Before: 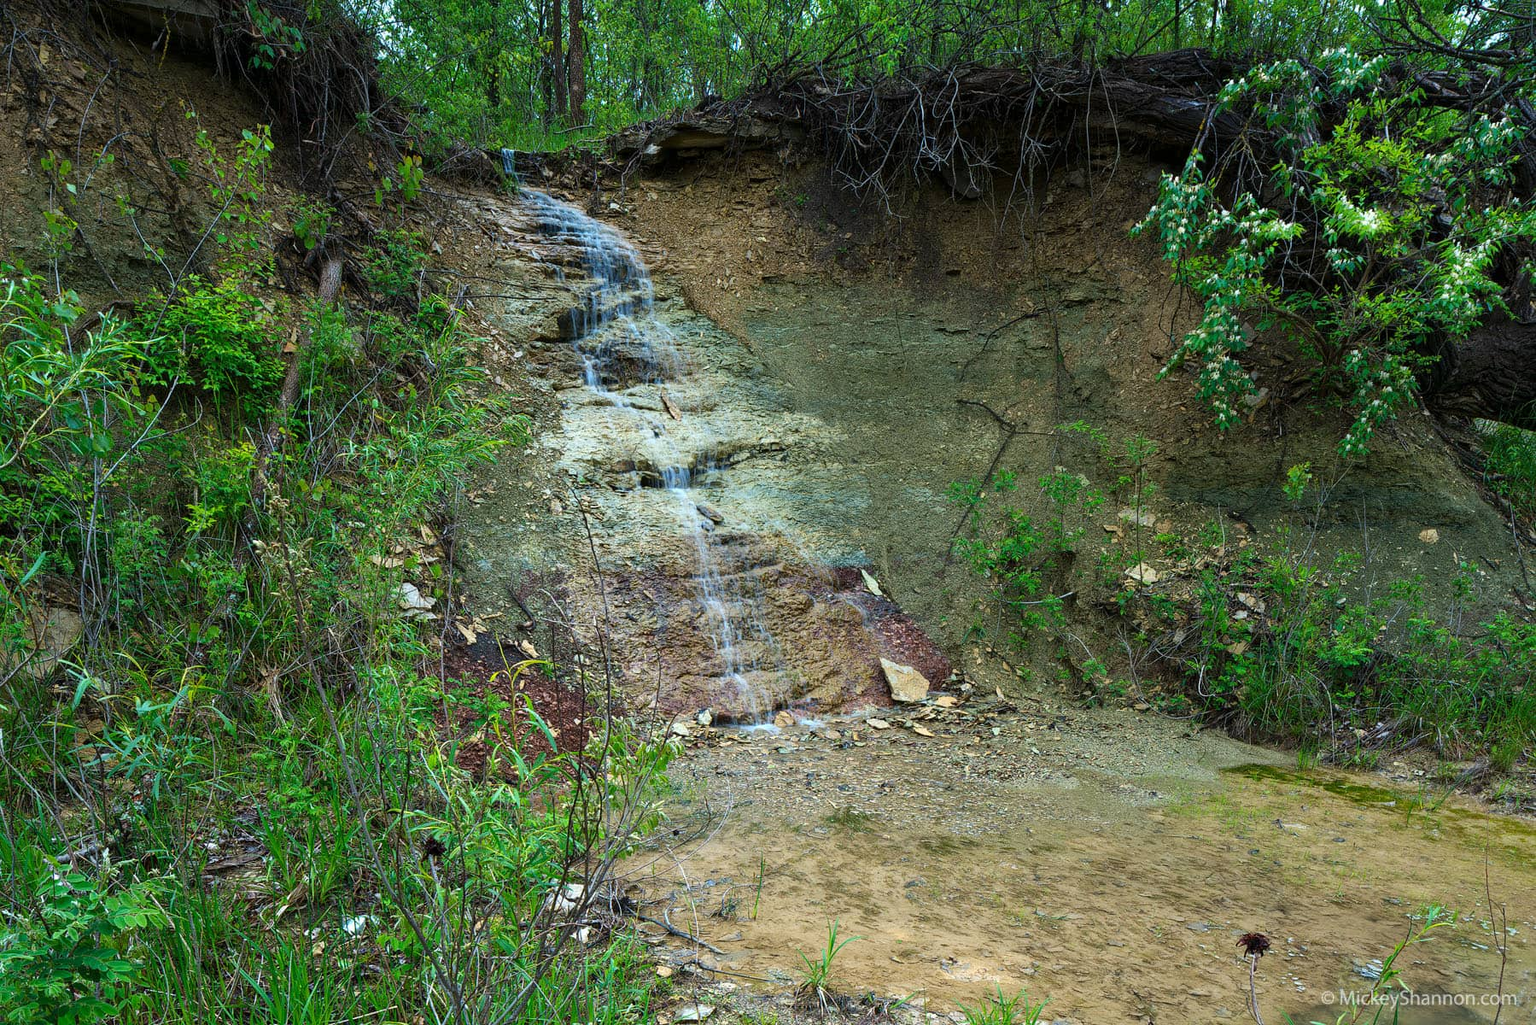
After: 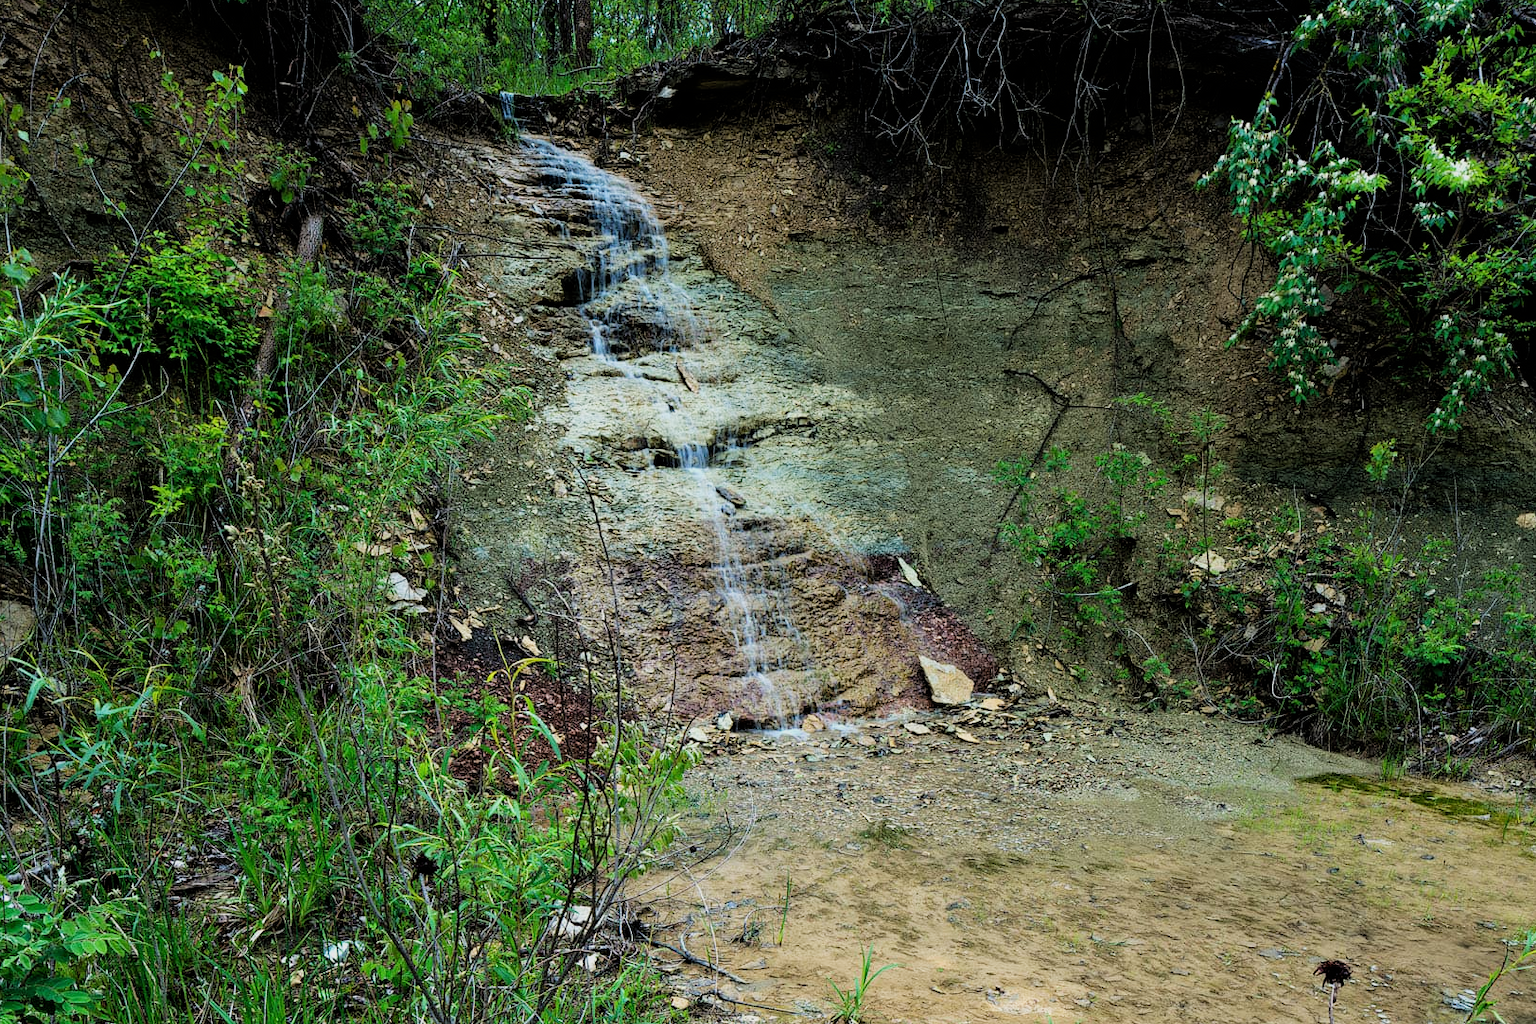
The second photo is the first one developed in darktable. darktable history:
crop: left 3.305%, top 6.436%, right 6.389%, bottom 3.258%
filmic rgb: black relative exposure -5 EV, white relative exposure 3.5 EV, hardness 3.19, contrast 1.2, highlights saturation mix -50%
